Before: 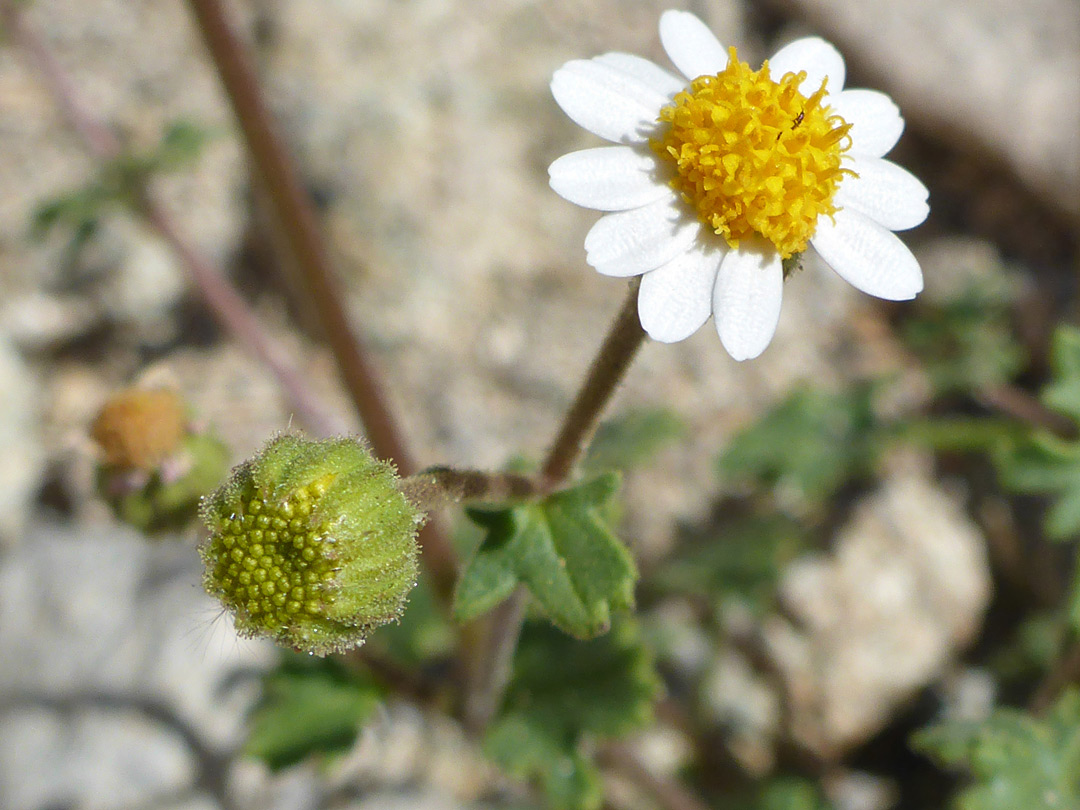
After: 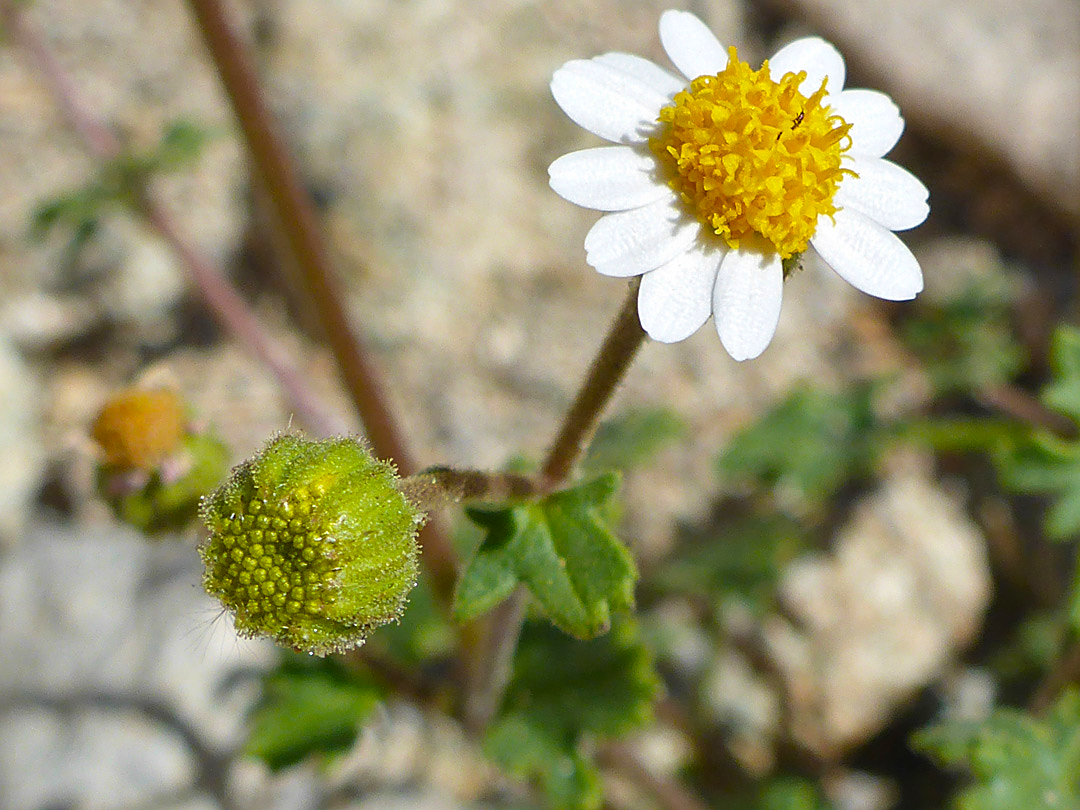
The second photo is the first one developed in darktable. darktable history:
sharpen: on, module defaults
color balance rgb: perceptual saturation grading › global saturation 31.107%
